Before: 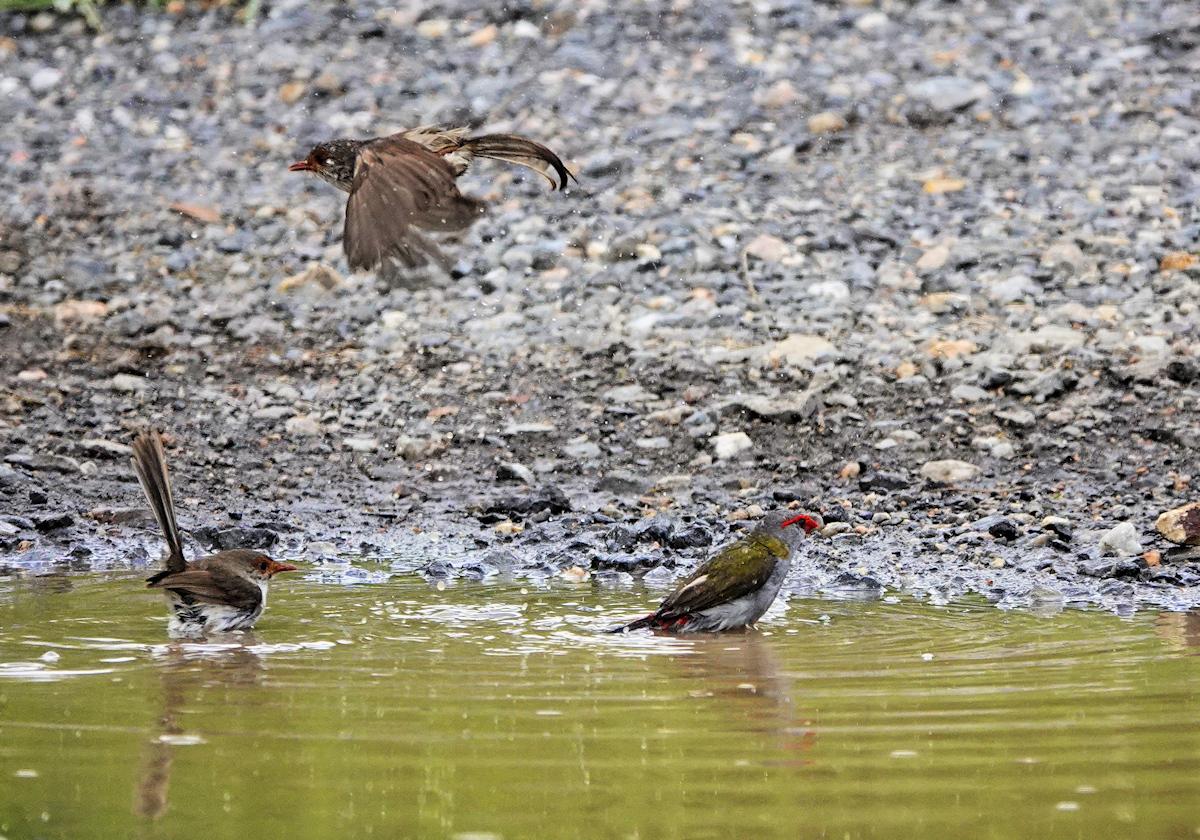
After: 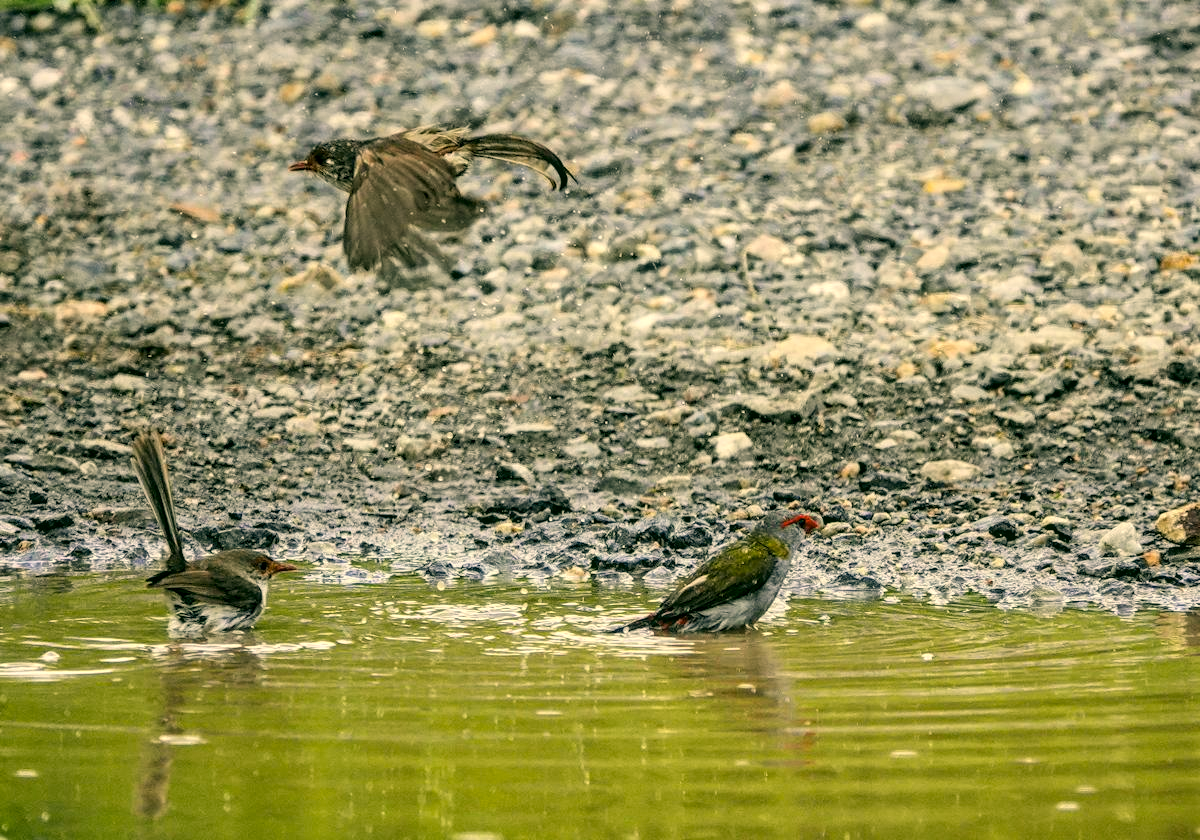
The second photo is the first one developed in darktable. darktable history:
local contrast: on, module defaults
color correction: highlights a* 4.68, highlights b* 24.03, shadows a* -16.21, shadows b* 3.71
